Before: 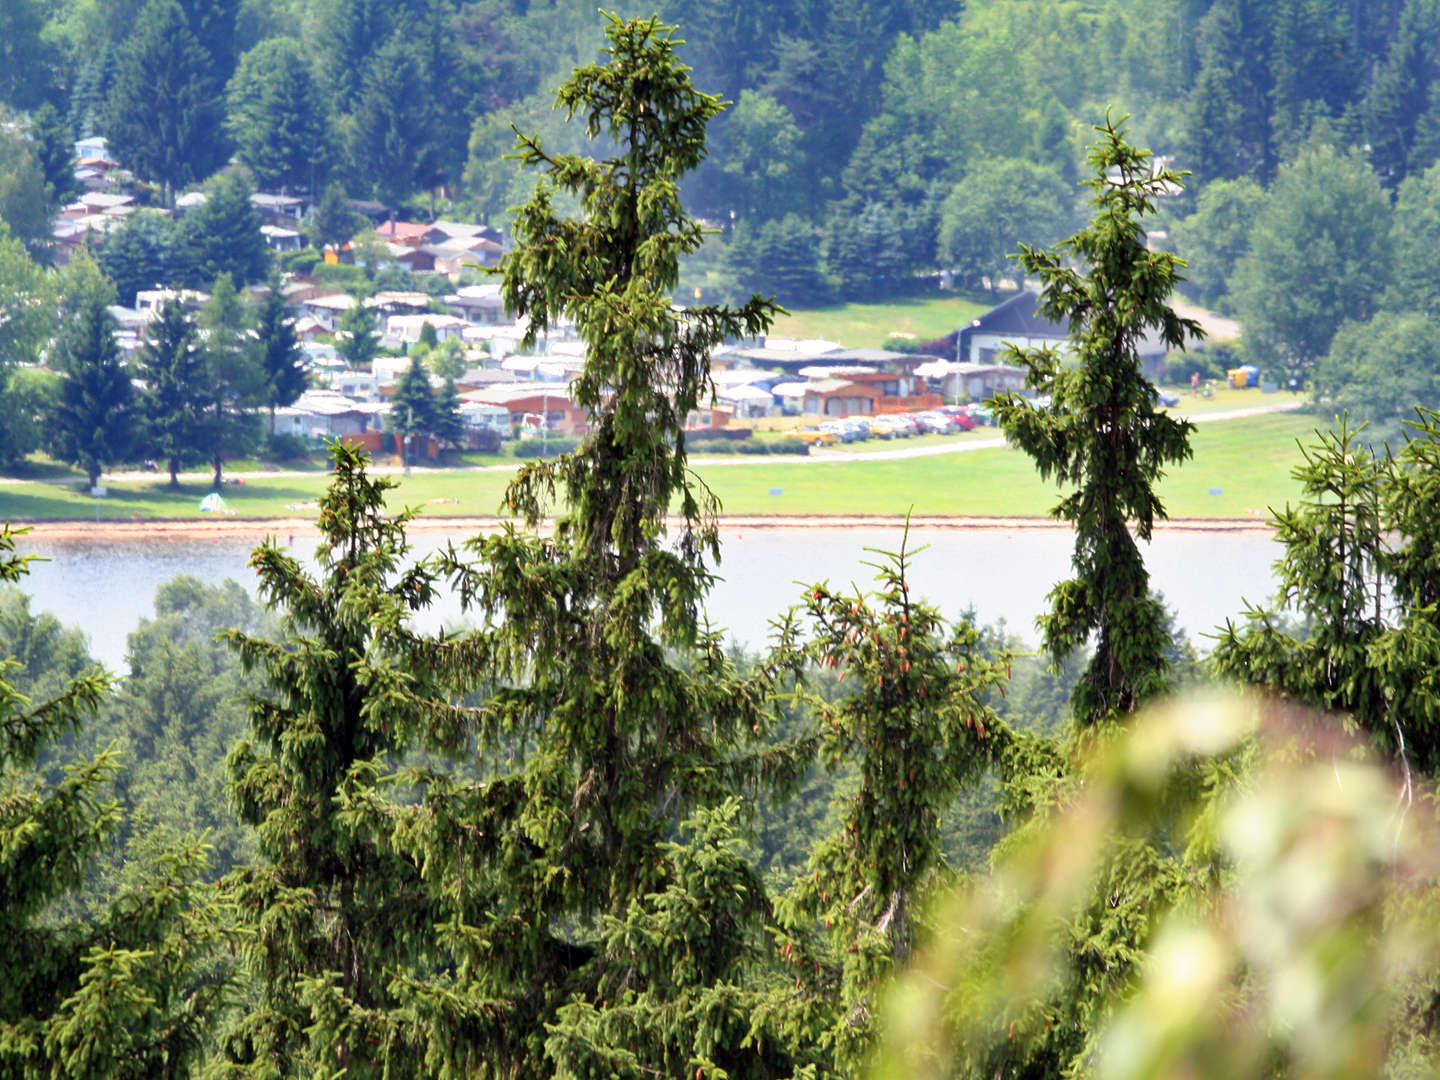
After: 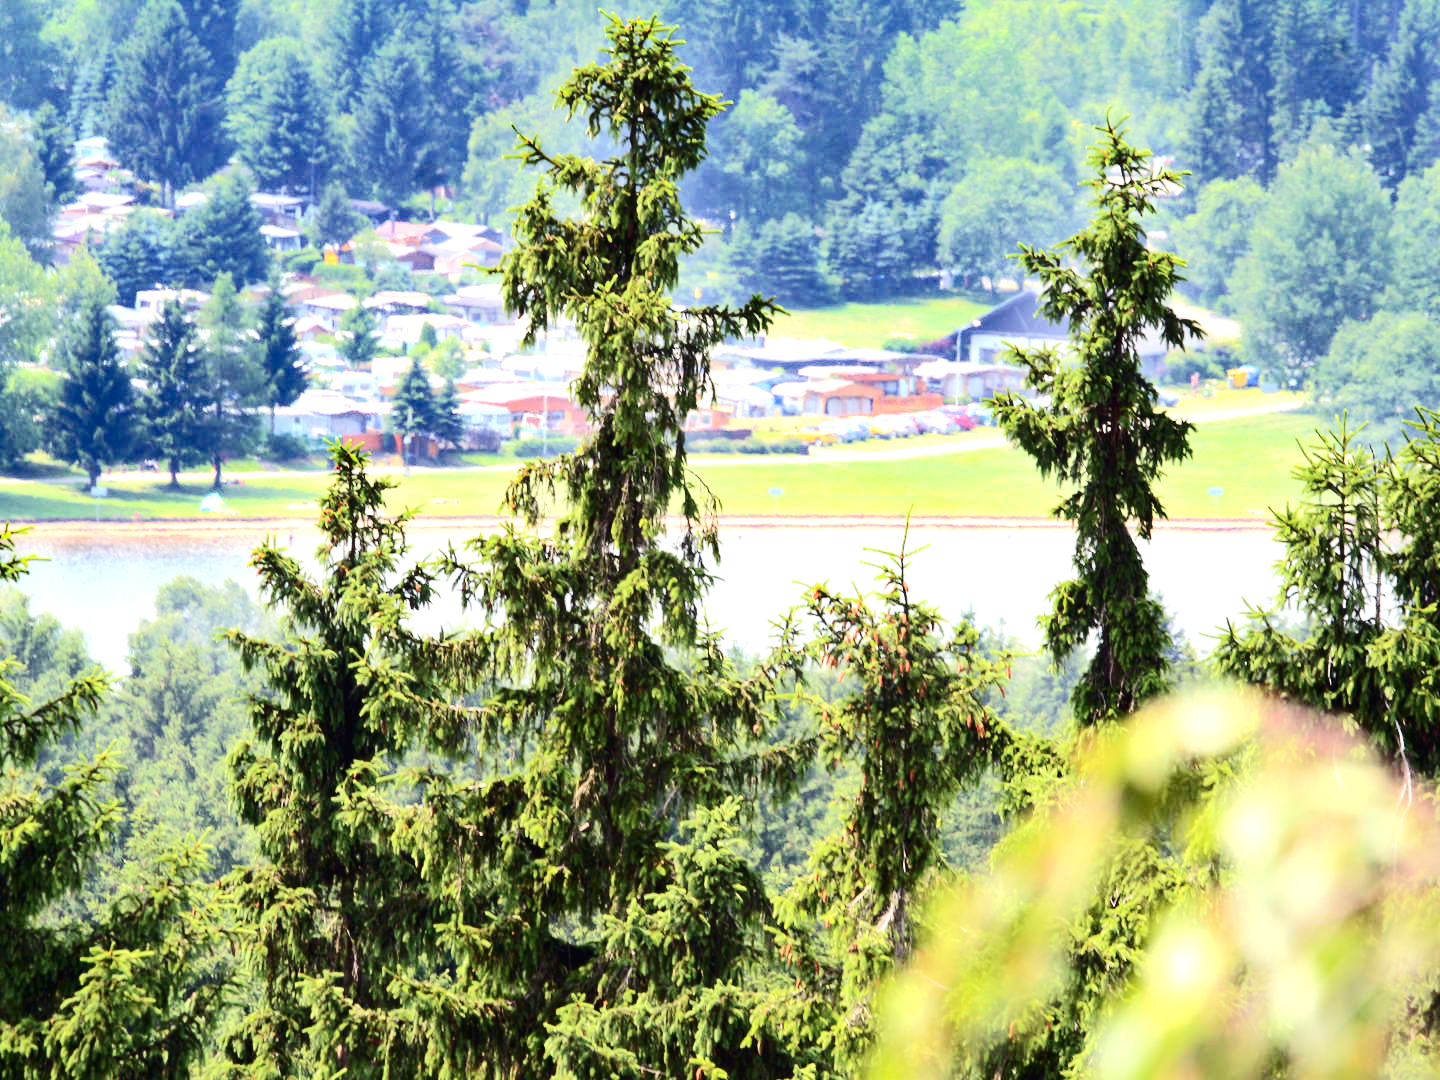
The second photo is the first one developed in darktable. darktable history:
shadows and highlights: radius 122.34, shadows 21.7, white point adjustment -9.65, highlights -14.28, soften with gaussian
contrast brightness saturation: contrast 0.287
exposure: black level correction -0.002, exposure 1.108 EV, compensate exposure bias true, compensate highlight preservation false
